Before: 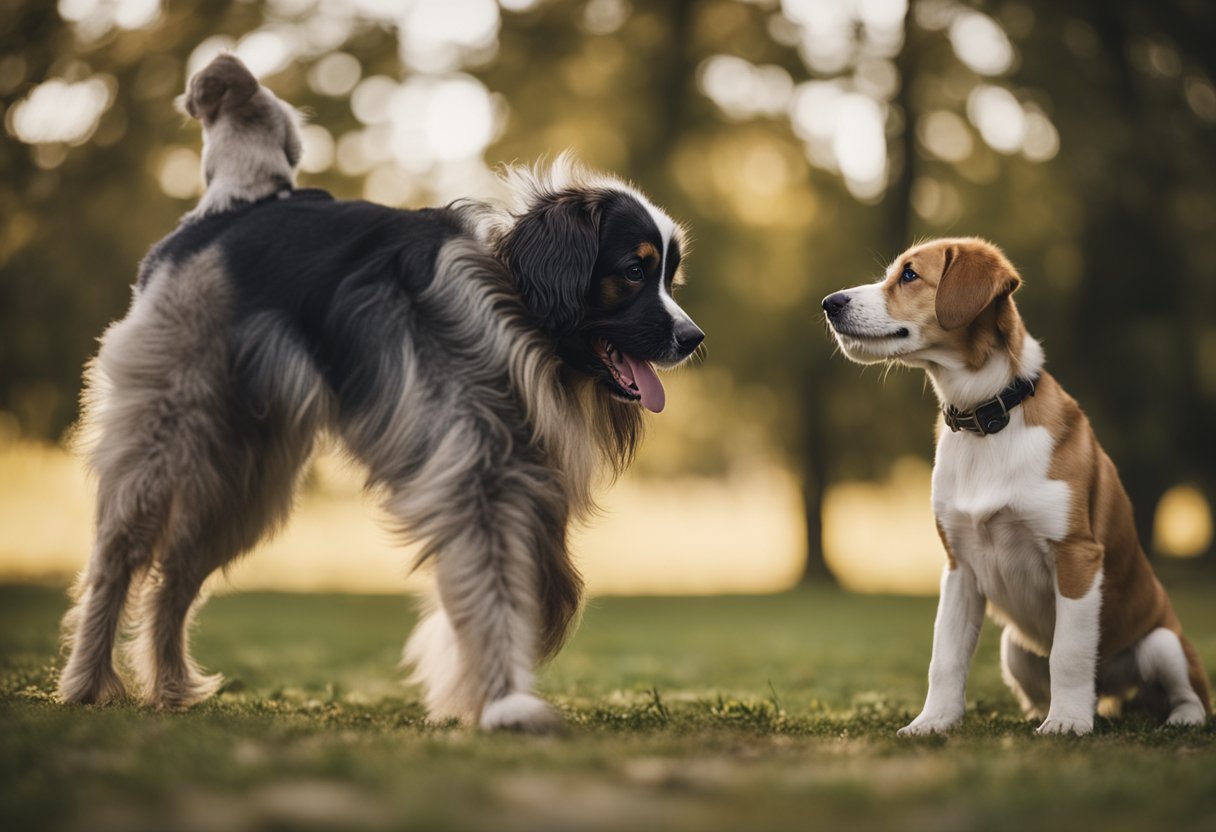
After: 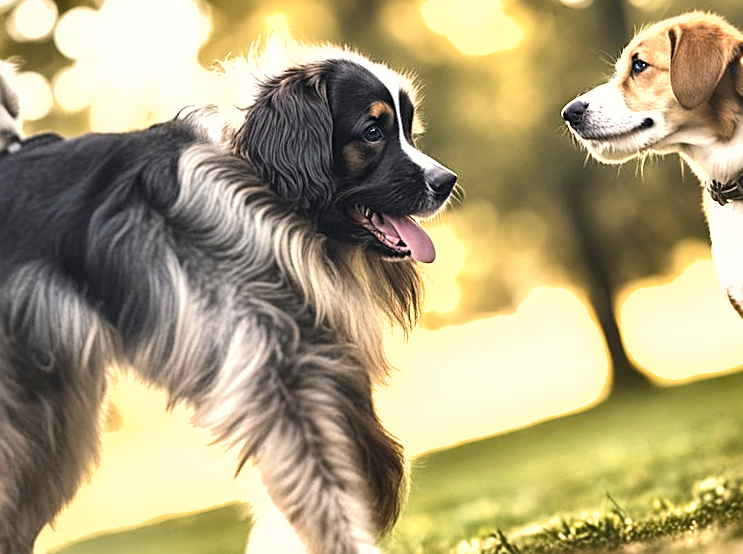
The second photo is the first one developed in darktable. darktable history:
rotate and perspective: rotation -14.8°, crop left 0.1, crop right 0.903, crop top 0.25, crop bottom 0.748
global tonemap: drago (1, 100), detail 1
tone equalizer: -8 EV -0.417 EV, -7 EV -0.389 EV, -6 EV -0.333 EV, -5 EV -0.222 EV, -3 EV 0.222 EV, -2 EV 0.333 EV, -1 EV 0.389 EV, +0 EV 0.417 EV, edges refinement/feathering 500, mask exposure compensation -1.57 EV, preserve details no
exposure: black level correction 0.001, exposure 1.129 EV, compensate exposure bias true, compensate highlight preservation false
crop and rotate: left 15.446%, right 17.836%
shadows and highlights: radius 108.52, shadows 44.07, highlights -67.8, low approximation 0.01, soften with gaussian
sharpen: on, module defaults
